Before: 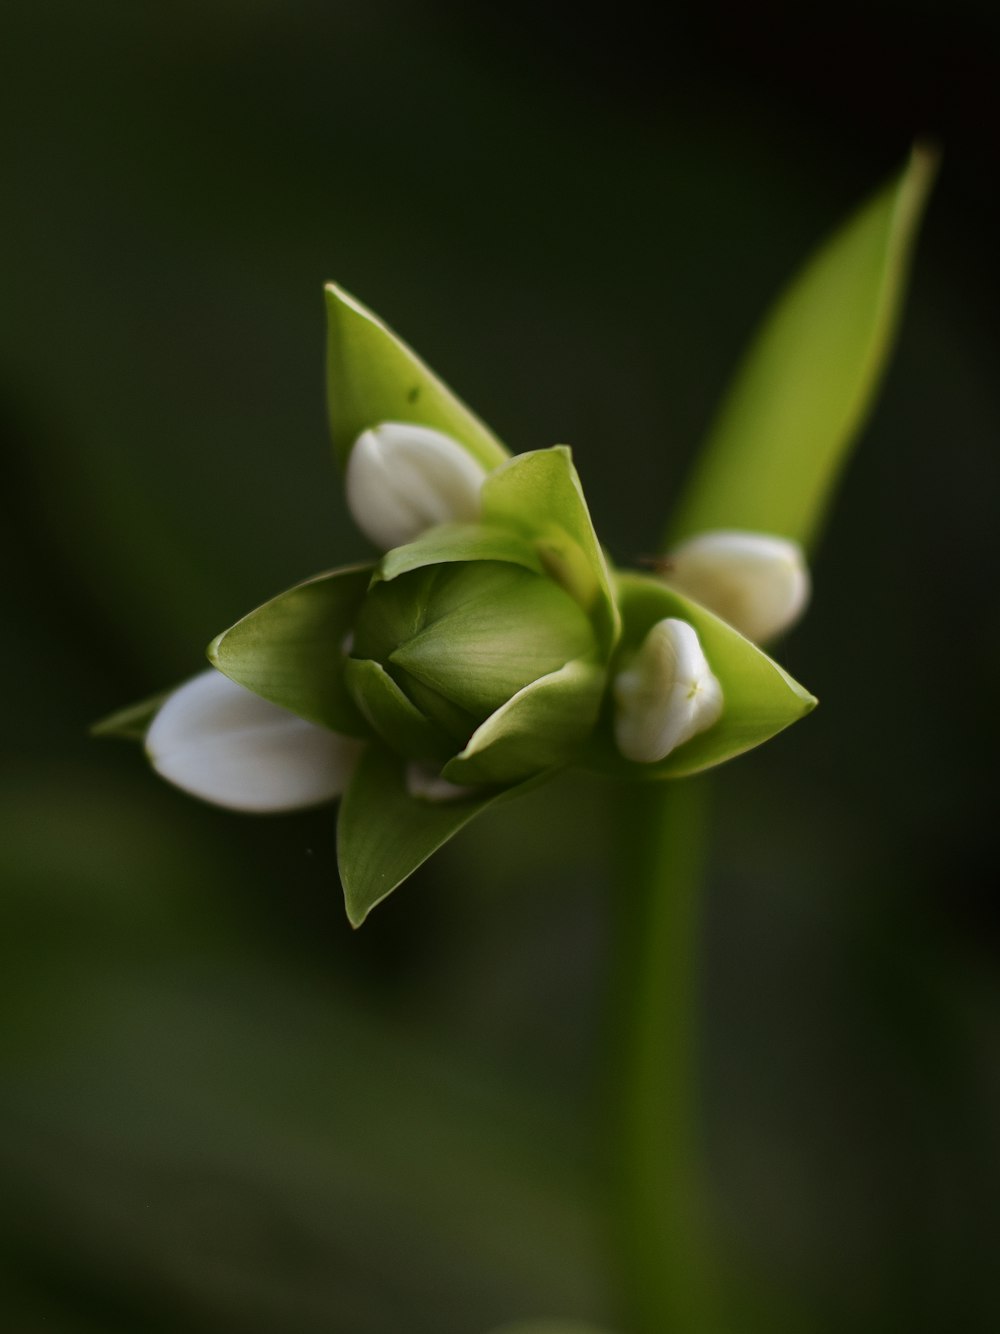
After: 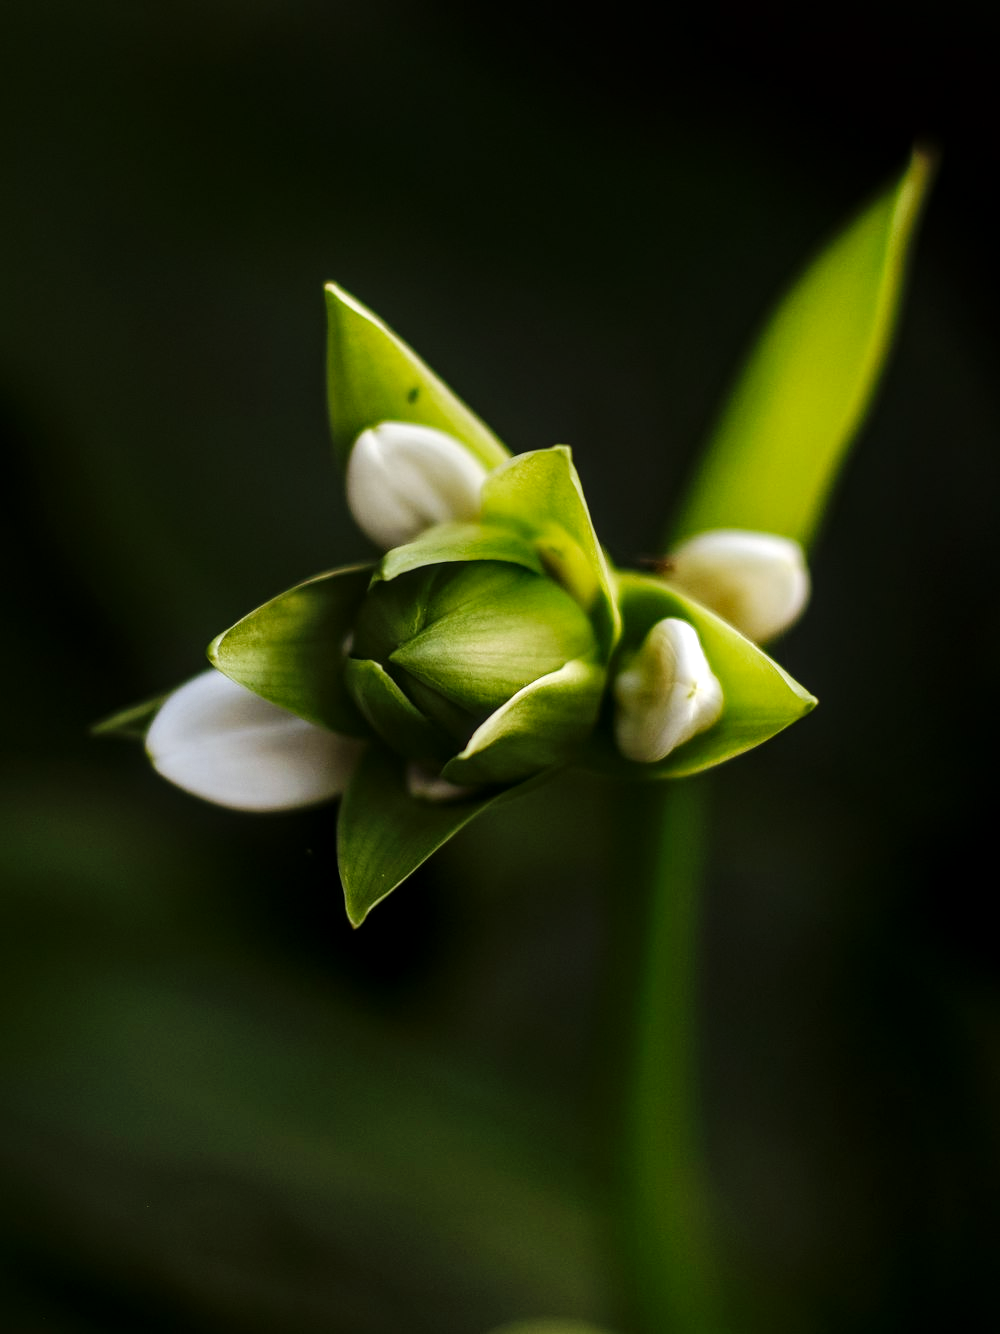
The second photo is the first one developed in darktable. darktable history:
shadows and highlights: shadows -24.28, highlights 49.77, soften with gaussian
base curve: curves: ch0 [(0, 0) (0.036, 0.025) (0.121, 0.166) (0.206, 0.329) (0.605, 0.79) (1, 1)], preserve colors none
local contrast: detail 144%
